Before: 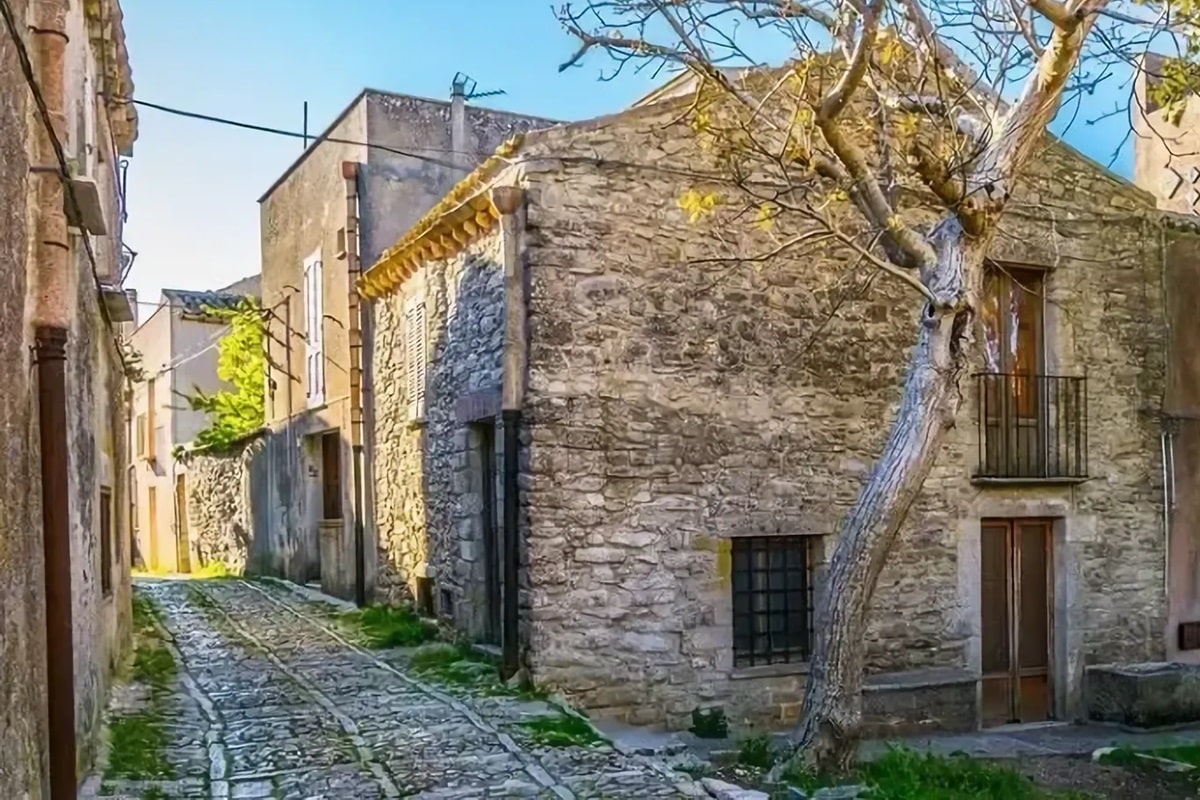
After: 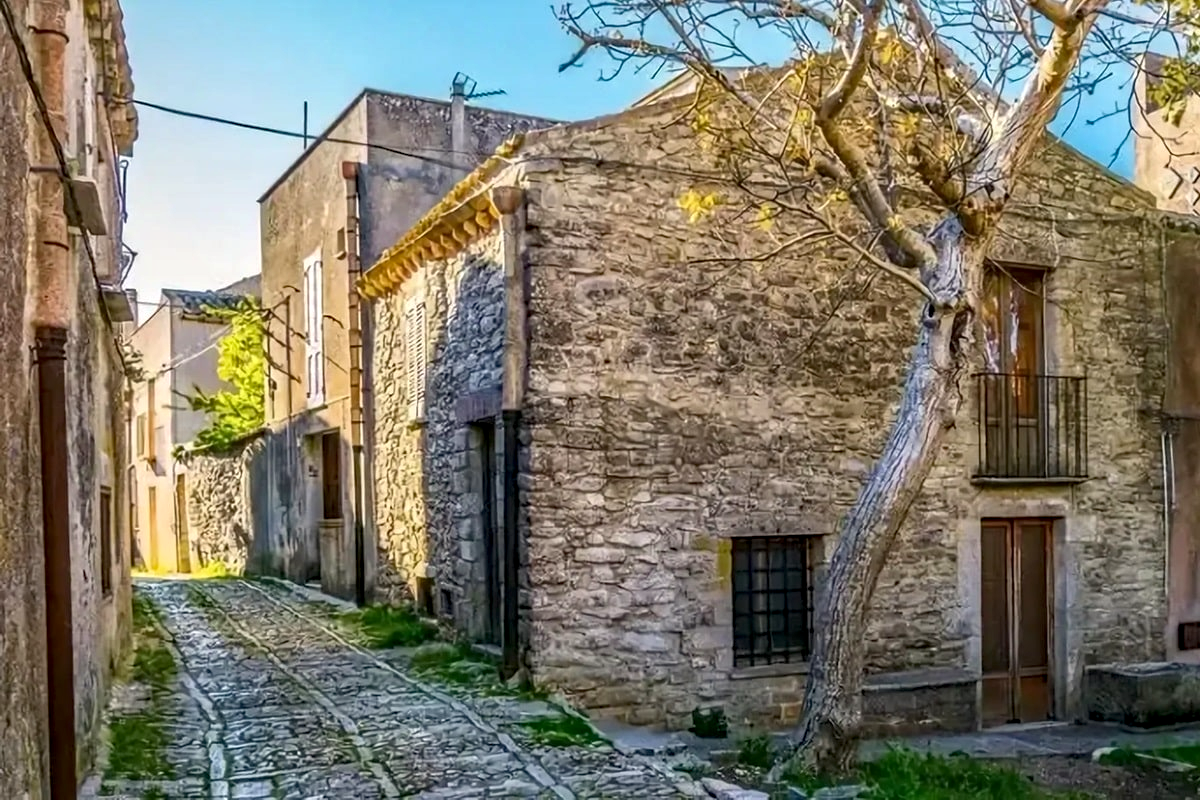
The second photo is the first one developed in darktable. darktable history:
local contrast: on, module defaults
white balance: red 1.009, blue 0.985
haze removal: compatibility mode true, adaptive false
